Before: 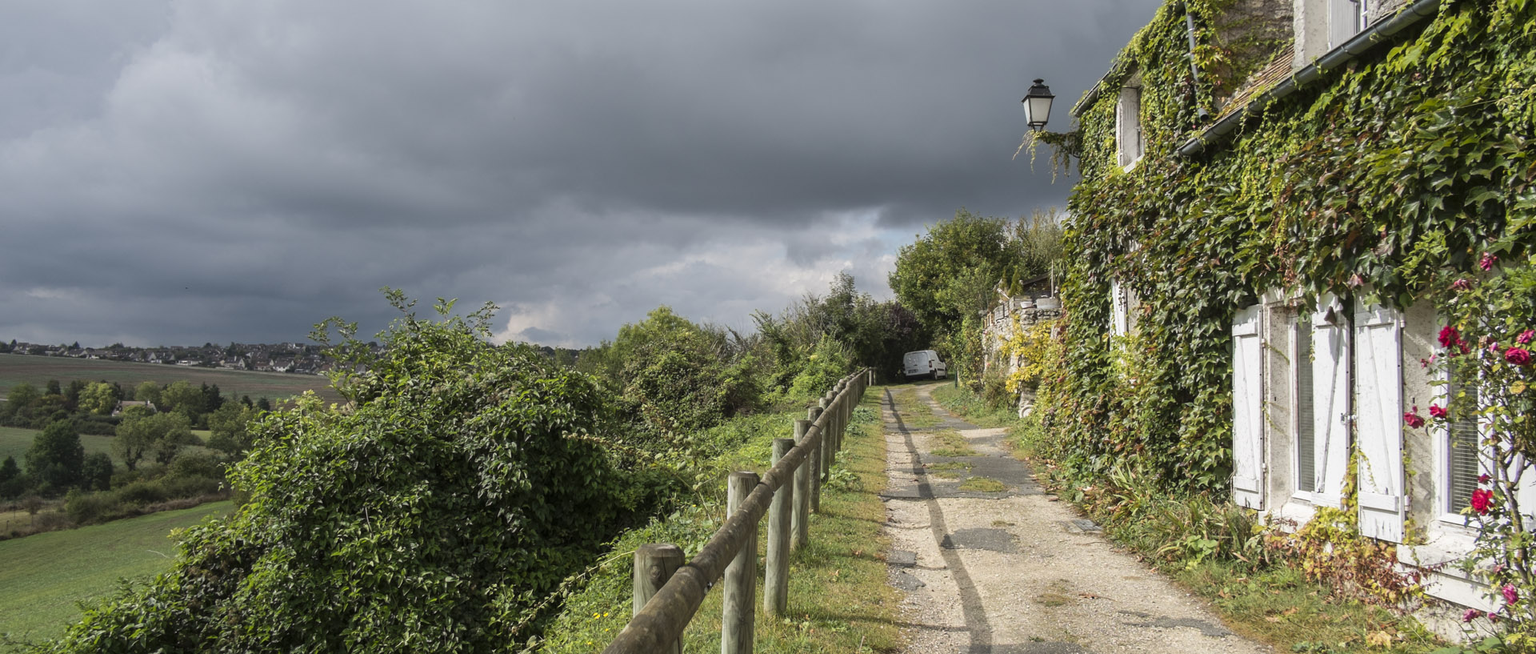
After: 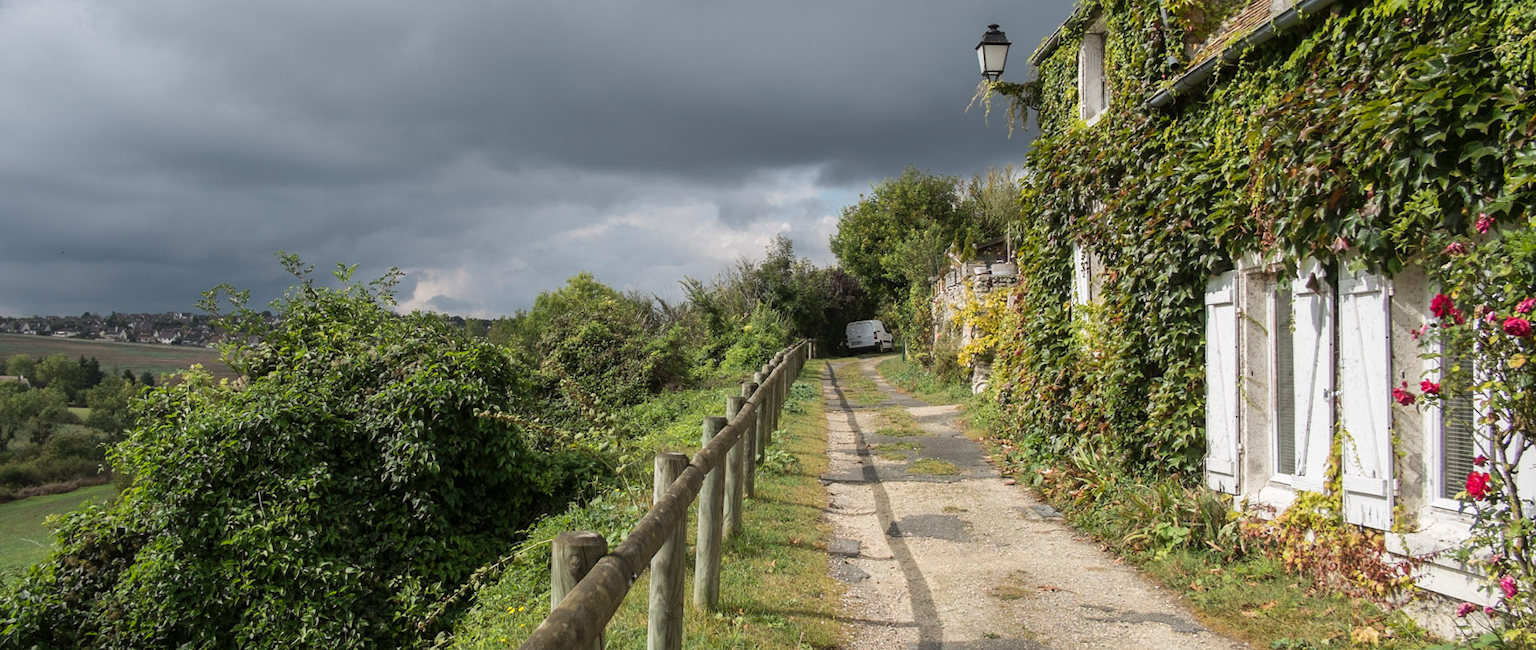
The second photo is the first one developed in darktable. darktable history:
crop and rotate: left 8.394%, top 8.787%
